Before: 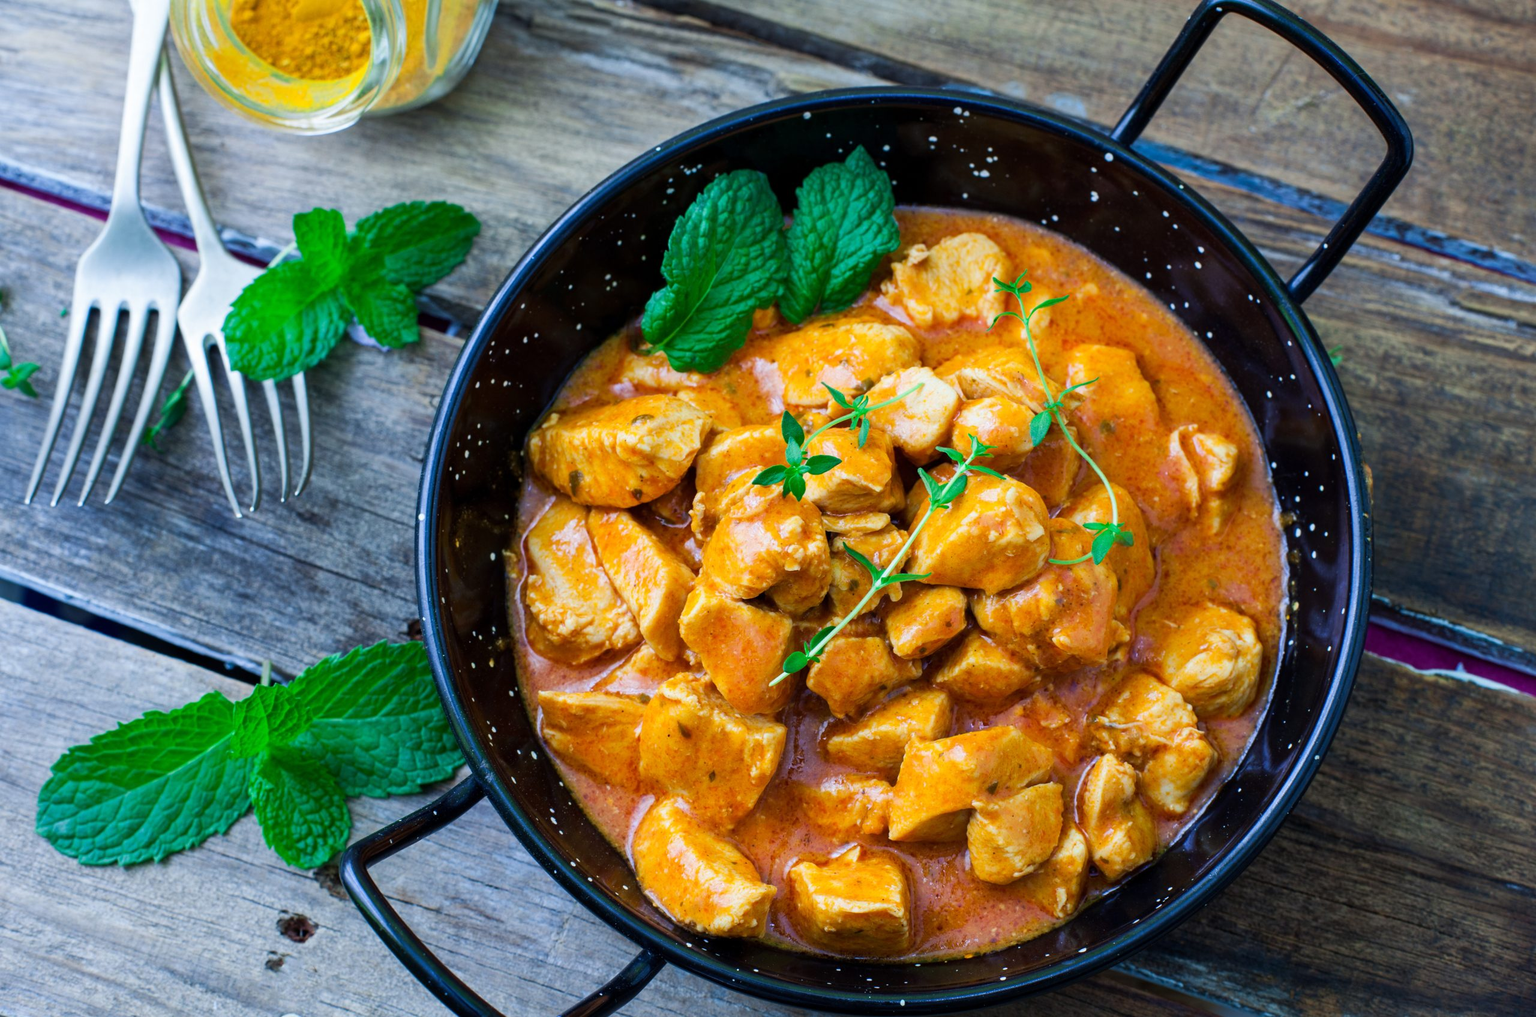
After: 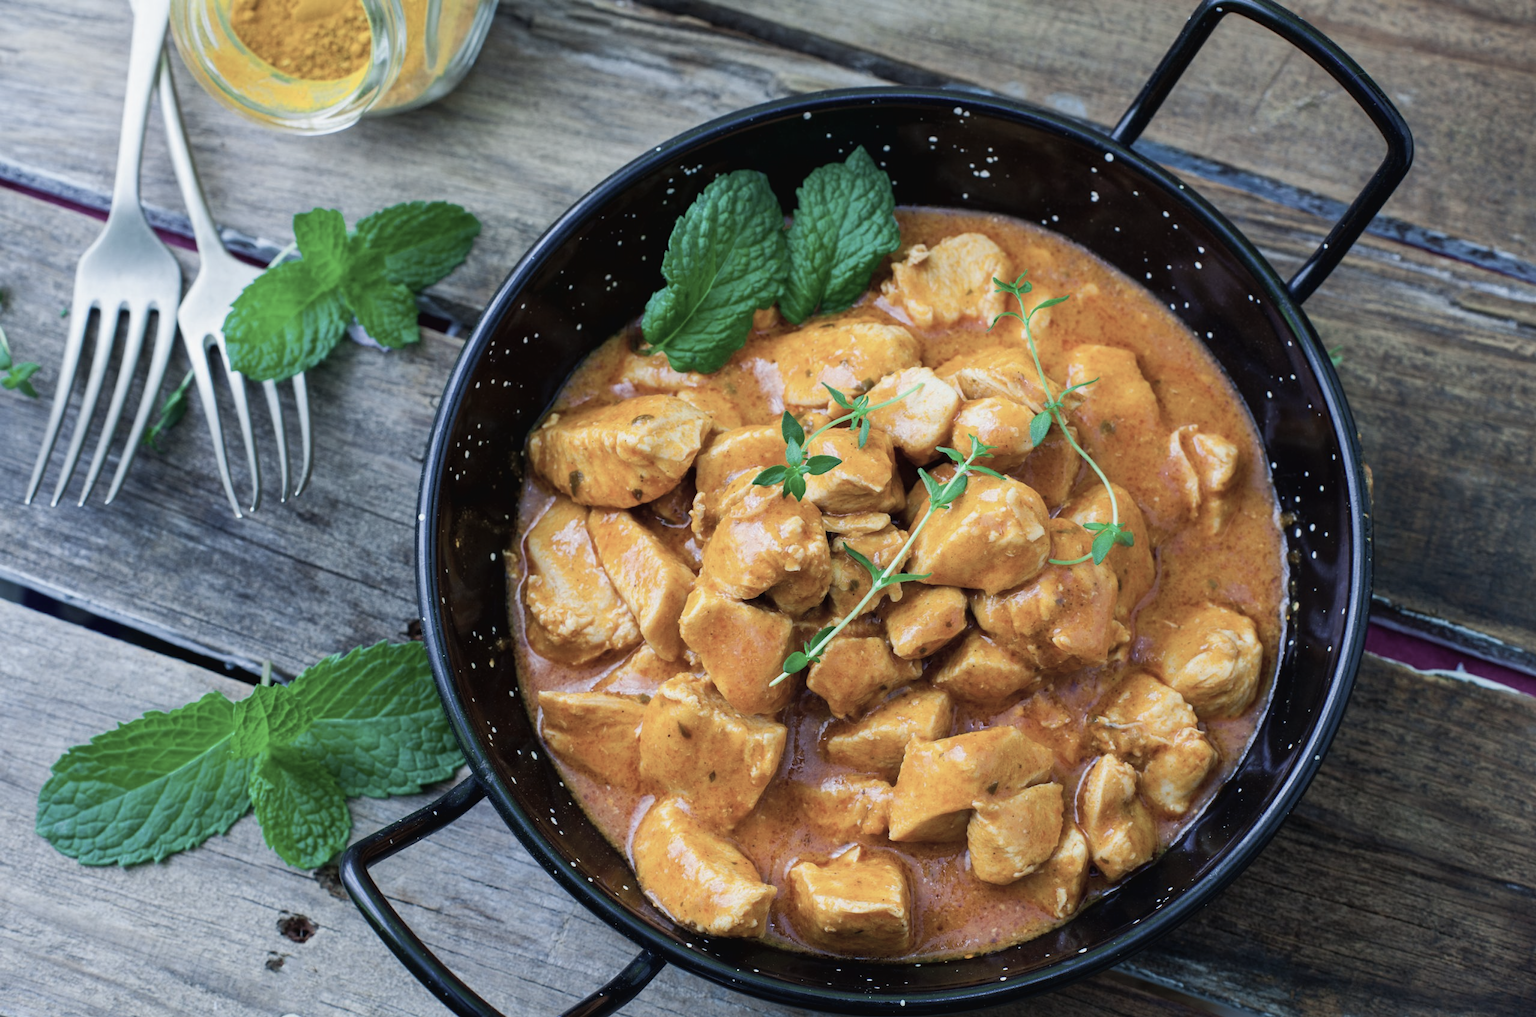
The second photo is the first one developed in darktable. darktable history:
exposure: black level correction 0.002, compensate highlight preservation false
contrast brightness saturation: contrast -0.05, saturation -0.41
